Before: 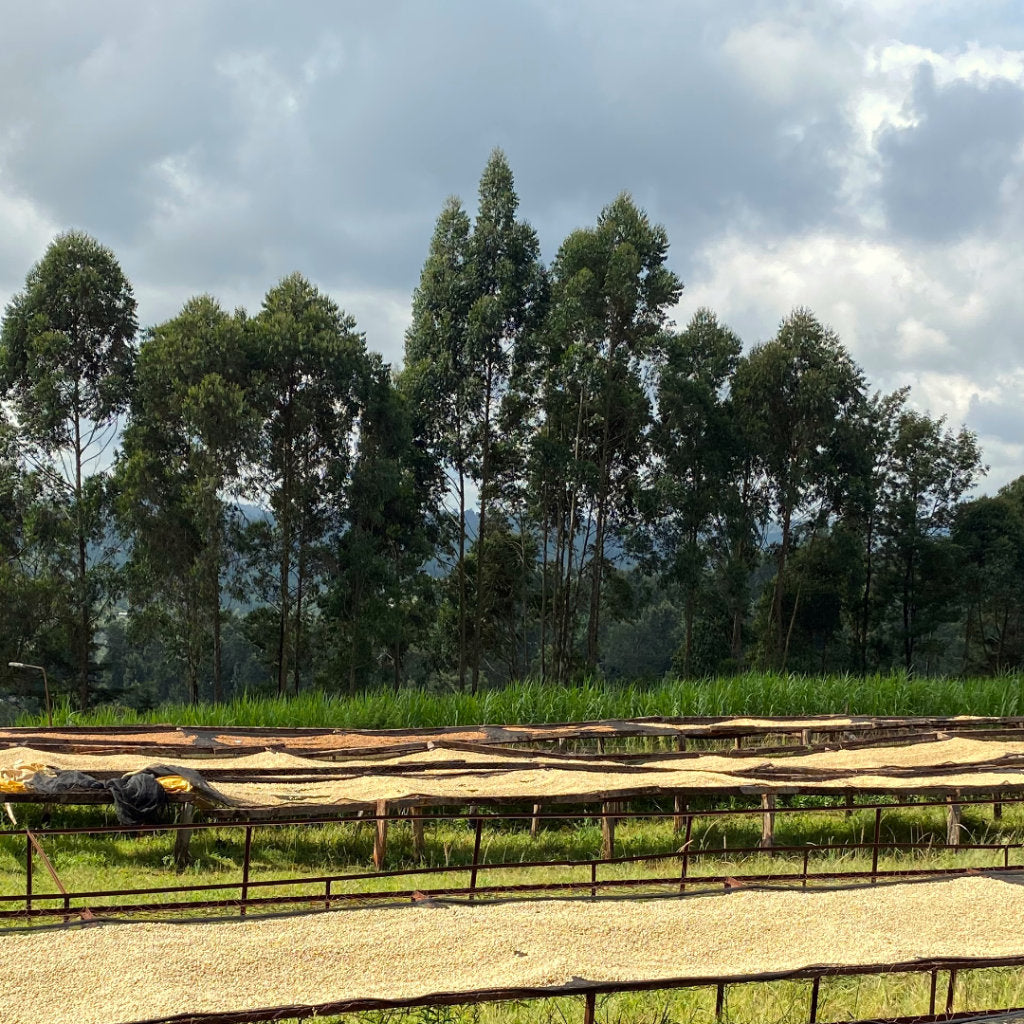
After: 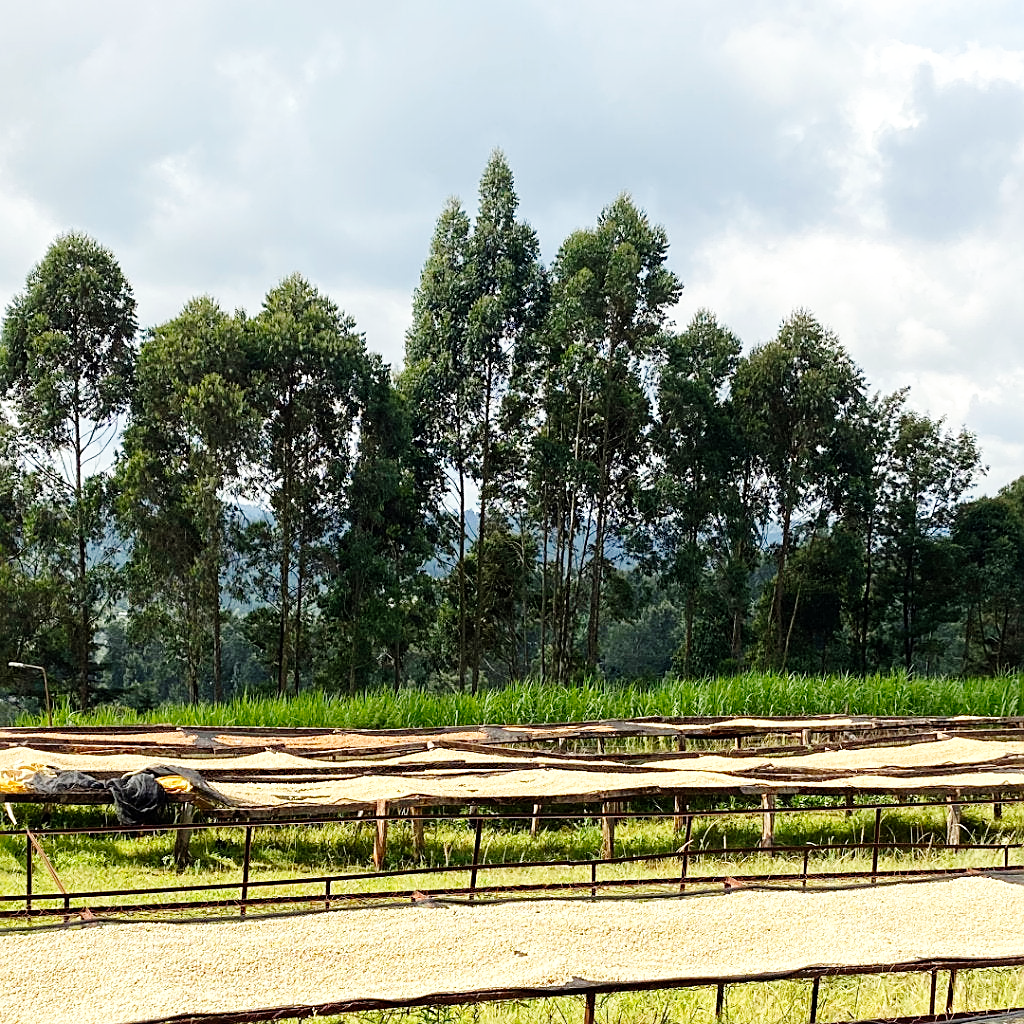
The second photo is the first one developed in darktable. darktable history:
local contrast: mode bilateral grid, contrast 15, coarseness 36, detail 105%, midtone range 0.2
sharpen: on, module defaults
base curve: curves: ch0 [(0, 0) (0.008, 0.007) (0.022, 0.029) (0.048, 0.089) (0.092, 0.197) (0.191, 0.399) (0.275, 0.534) (0.357, 0.65) (0.477, 0.78) (0.542, 0.833) (0.799, 0.973) (1, 1)], preserve colors none
